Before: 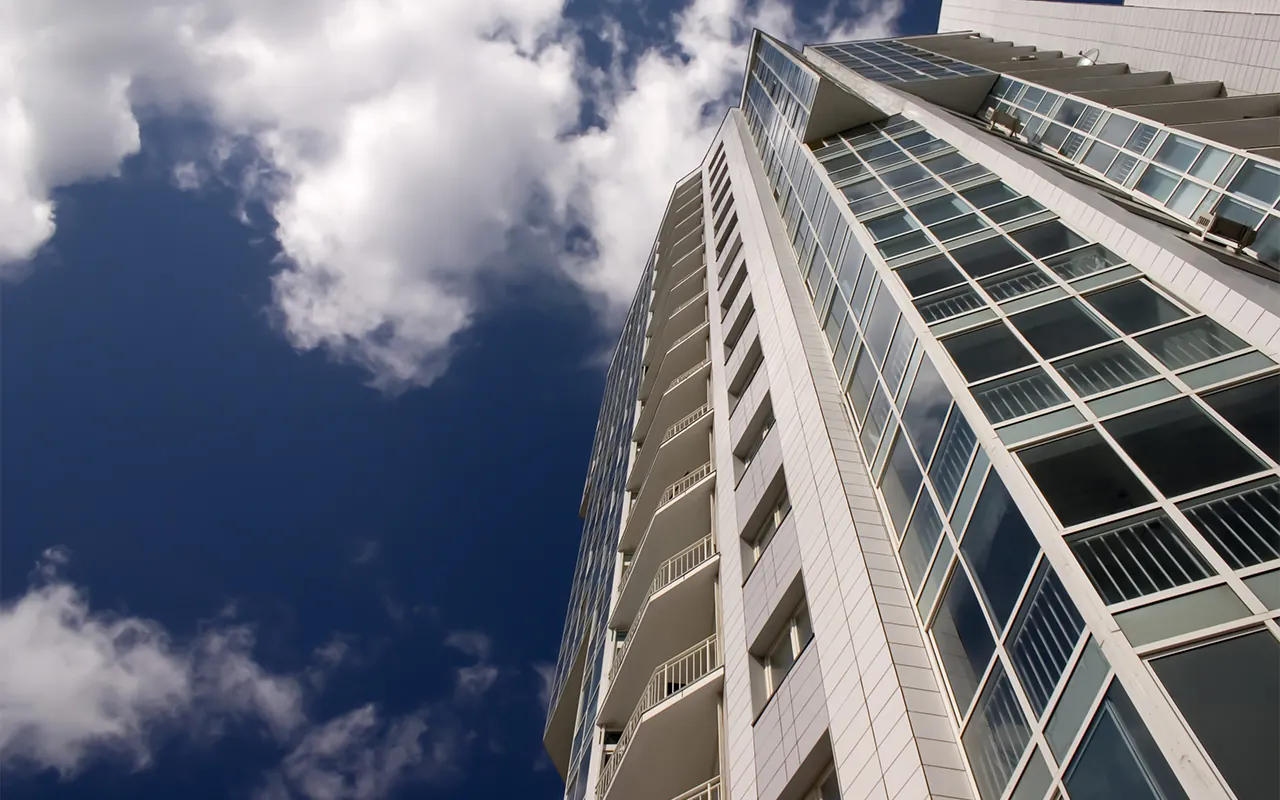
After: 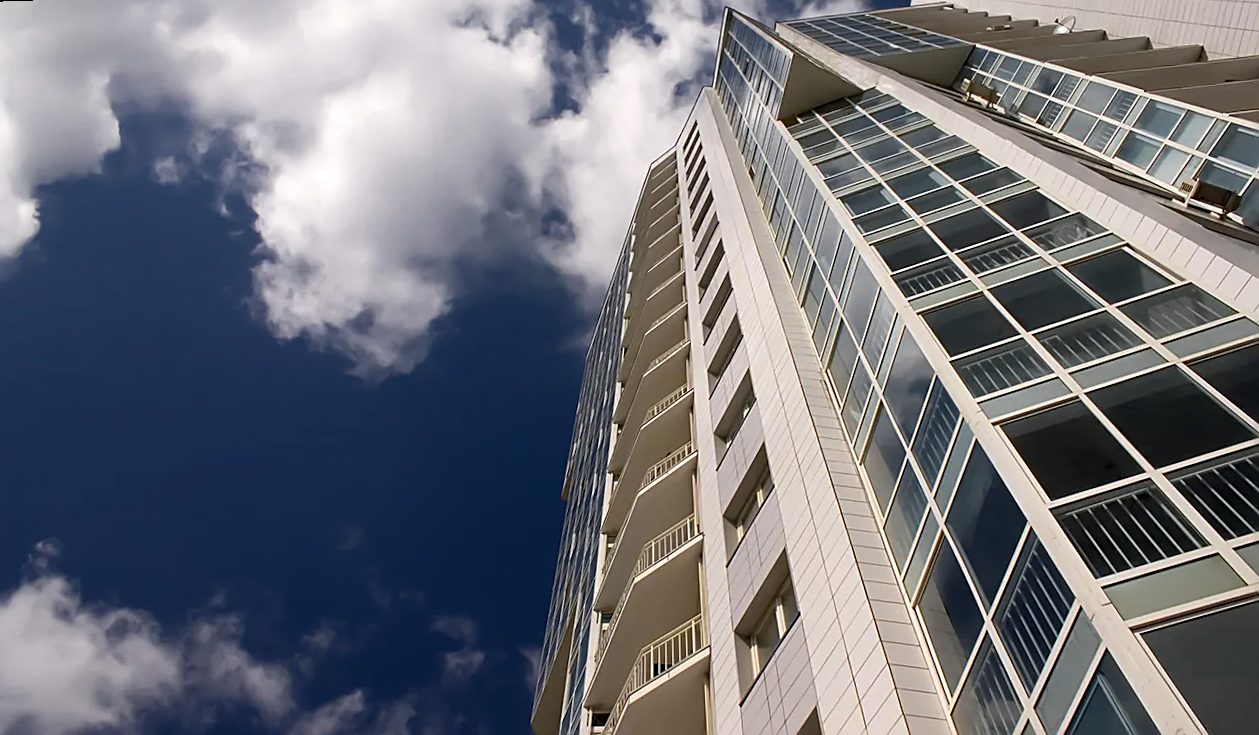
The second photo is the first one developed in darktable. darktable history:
sharpen: on, module defaults
crop and rotate: top 0%, bottom 5.097%
color zones: curves: ch0 [(0, 0.499) (0.143, 0.5) (0.286, 0.5) (0.429, 0.476) (0.571, 0.284) (0.714, 0.243) (0.857, 0.449) (1, 0.499)]; ch1 [(0, 0.532) (0.143, 0.645) (0.286, 0.696) (0.429, 0.211) (0.571, 0.504) (0.714, 0.493) (0.857, 0.495) (1, 0.532)]; ch2 [(0, 0.5) (0.143, 0.5) (0.286, 0.427) (0.429, 0.324) (0.571, 0.5) (0.714, 0.5) (0.857, 0.5) (1, 0.5)]
rotate and perspective: rotation -1.32°, lens shift (horizontal) -0.031, crop left 0.015, crop right 0.985, crop top 0.047, crop bottom 0.982
